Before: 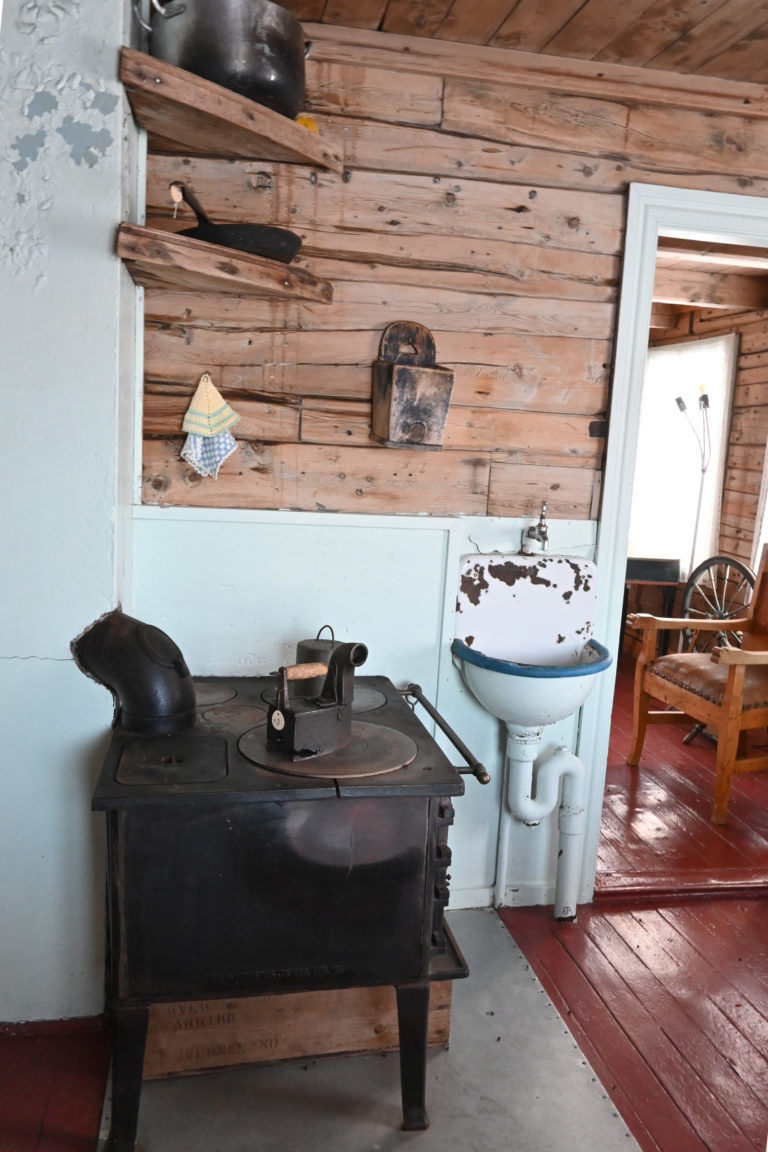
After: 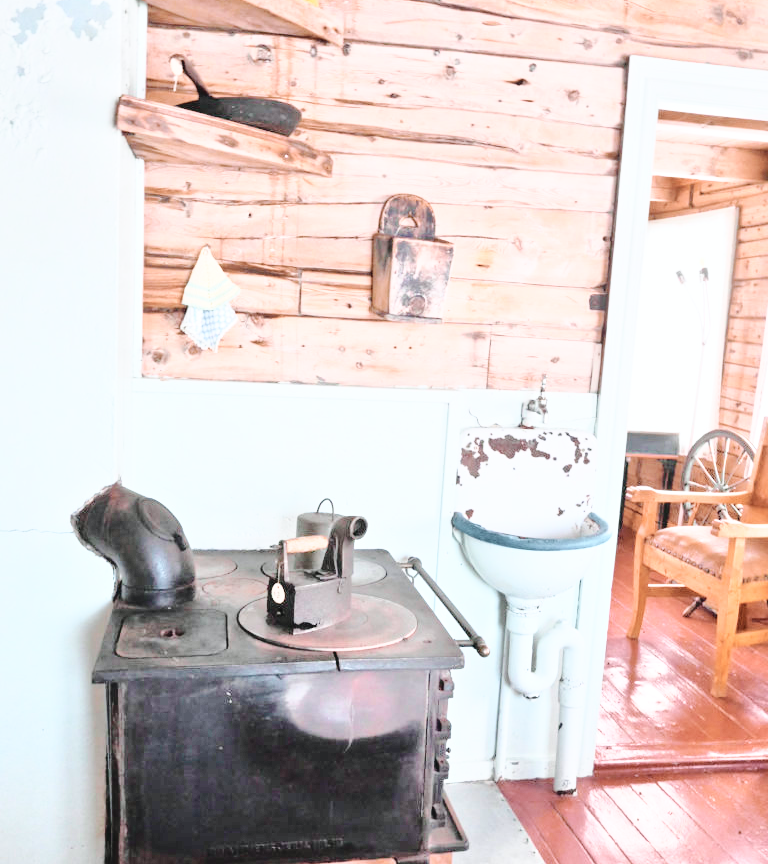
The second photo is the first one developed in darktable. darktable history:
crop: top 11.036%, bottom 13.909%
tone curve: curves: ch0 [(0, 0.023) (0.087, 0.065) (0.184, 0.168) (0.45, 0.54) (0.57, 0.683) (0.722, 0.825) (0.877, 0.948) (1, 1)]; ch1 [(0, 0) (0.388, 0.369) (0.44, 0.44) (0.489, 0.481) (0.534, 0.561) (0.657, 0.659) (1, 1)]; ch2 [(0, 0) (0.353, 0.317) (0.408, 0.427) (0.472, 0.46) (0.5, 0.496) (0.537, 0.534) (0.576, 0.592) (0.625, 0.631) (1, 1)], color space Lab, independent channels, preserve colors none
tone equalizer: -8 EV 1.98 EV, -7 EV 1.99 EV, -6 EV 1.97 EV, -5 EV 1.97 EV, -4 EV 1.96 EV, -3 EV 1.47 EV, -2 EV 0.974 EV, -1 EV 0.522 EV
base curve: curves: ch0 [(0, 0) (0.028, 0.03) (0.121, 0.232) (0.46, 0.748) (0.859, 0.968) (1, 1)], preserve colors none
contrast brightness saturation: contrast 0.097, saturation -0.367
